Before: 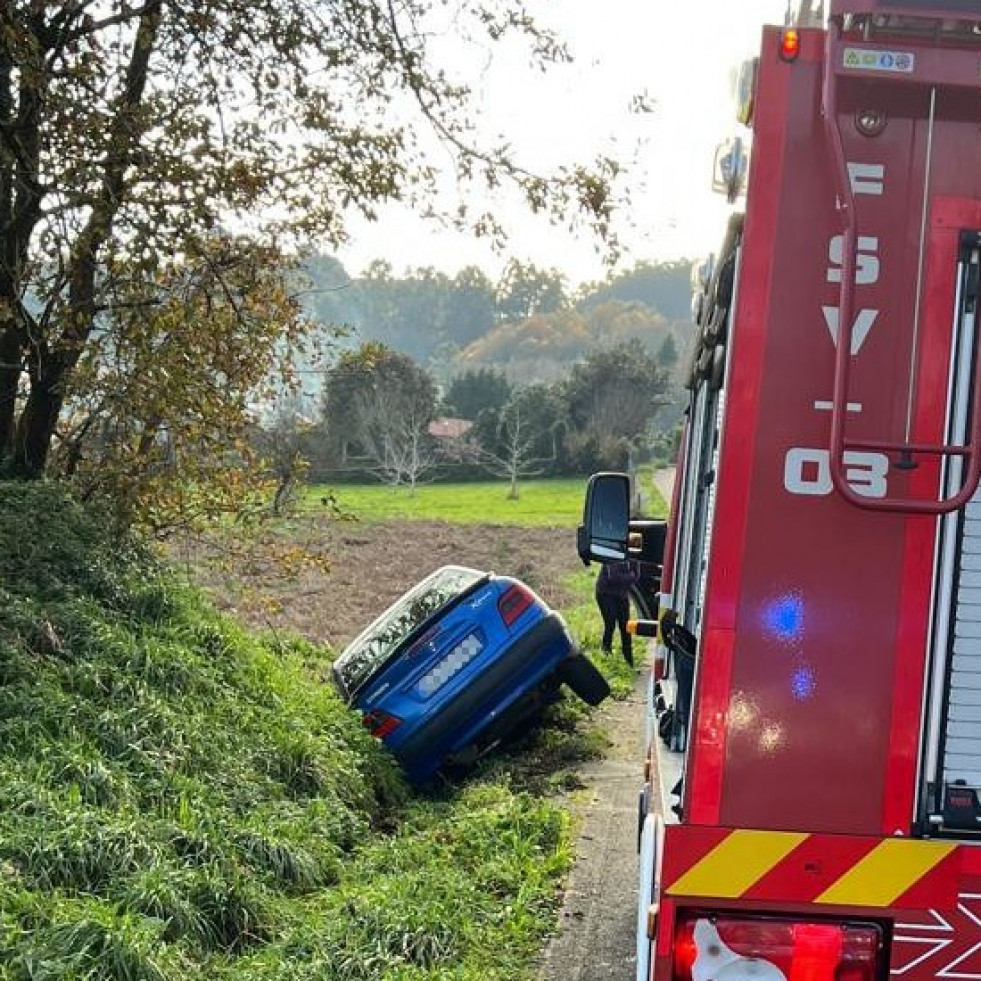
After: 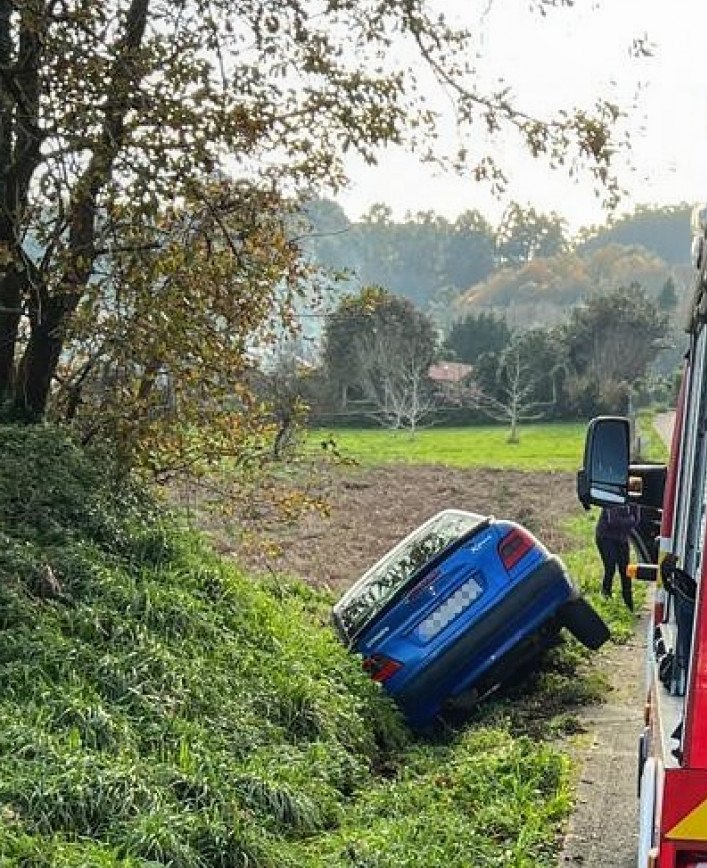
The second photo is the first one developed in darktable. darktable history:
local contrast: detail 109%
sharpen: amount 0.214
crop: top 5.774%, right 27.901%, bottom 5.734%
